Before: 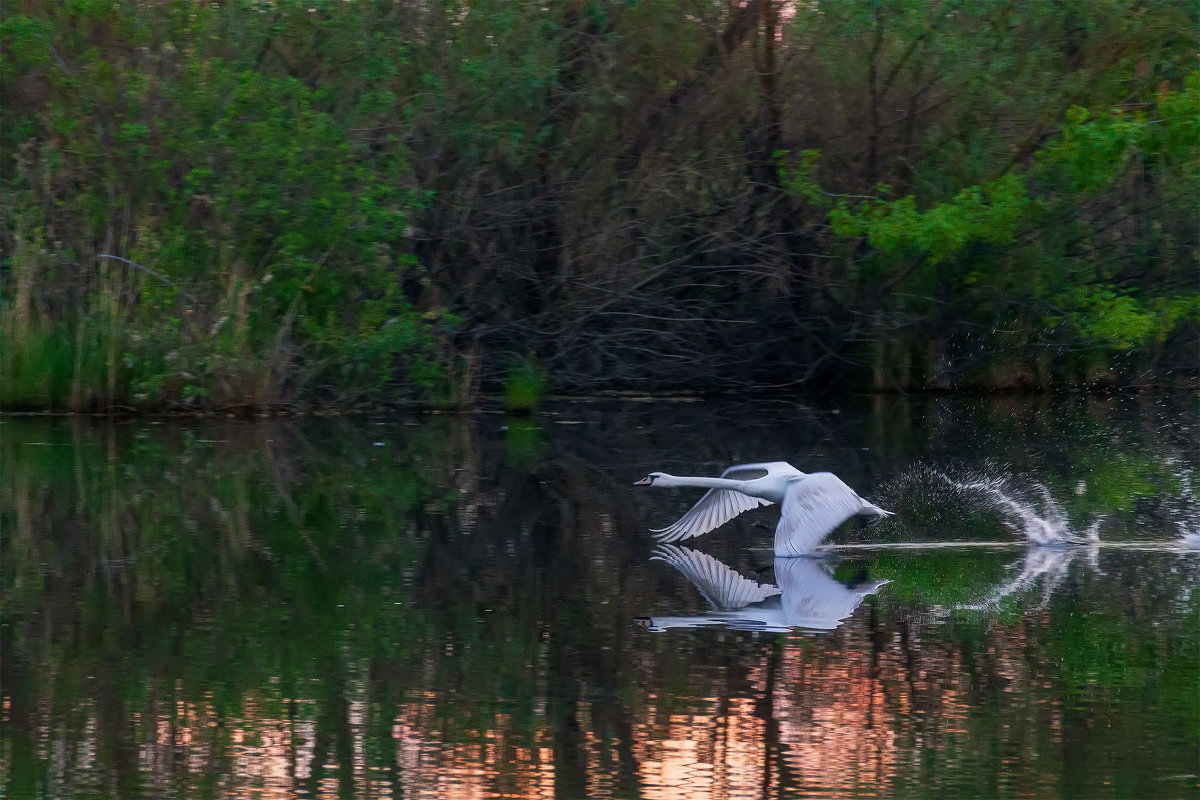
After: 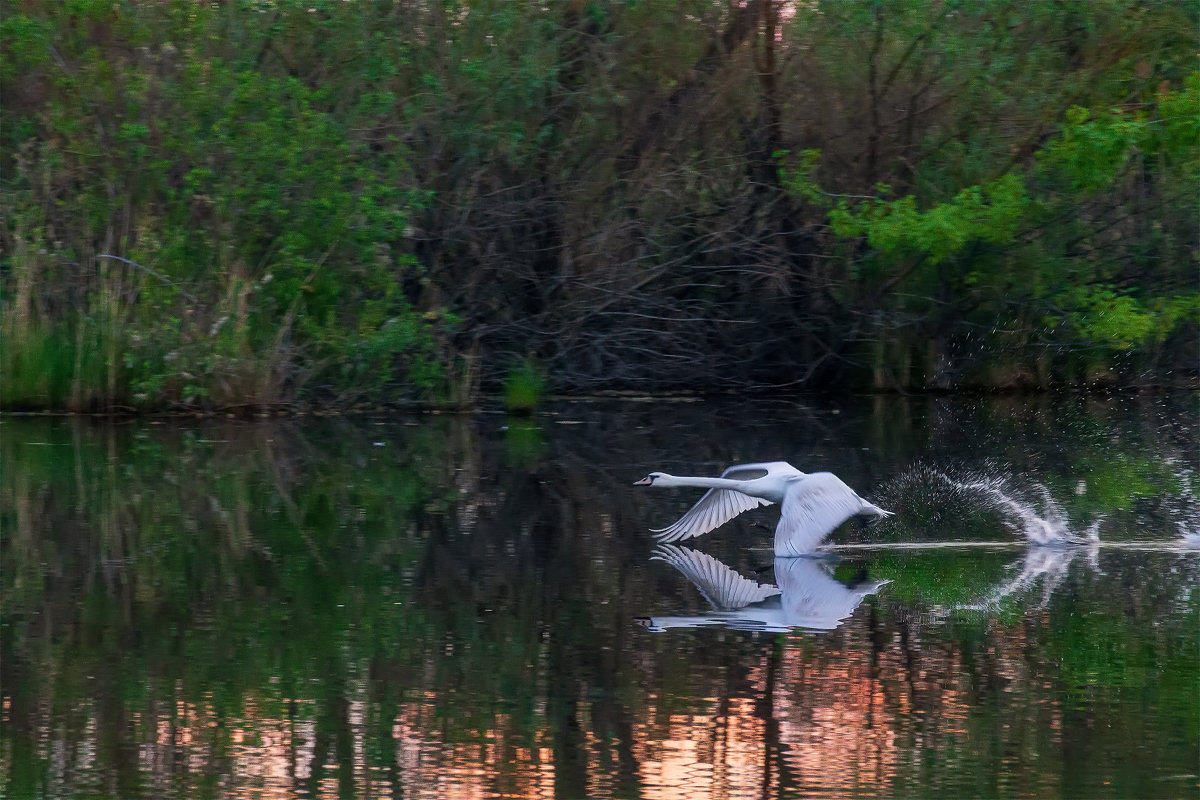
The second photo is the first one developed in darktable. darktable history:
shadows and highlights: shadows 25.74, highlights -48.19, soften with gaussian
